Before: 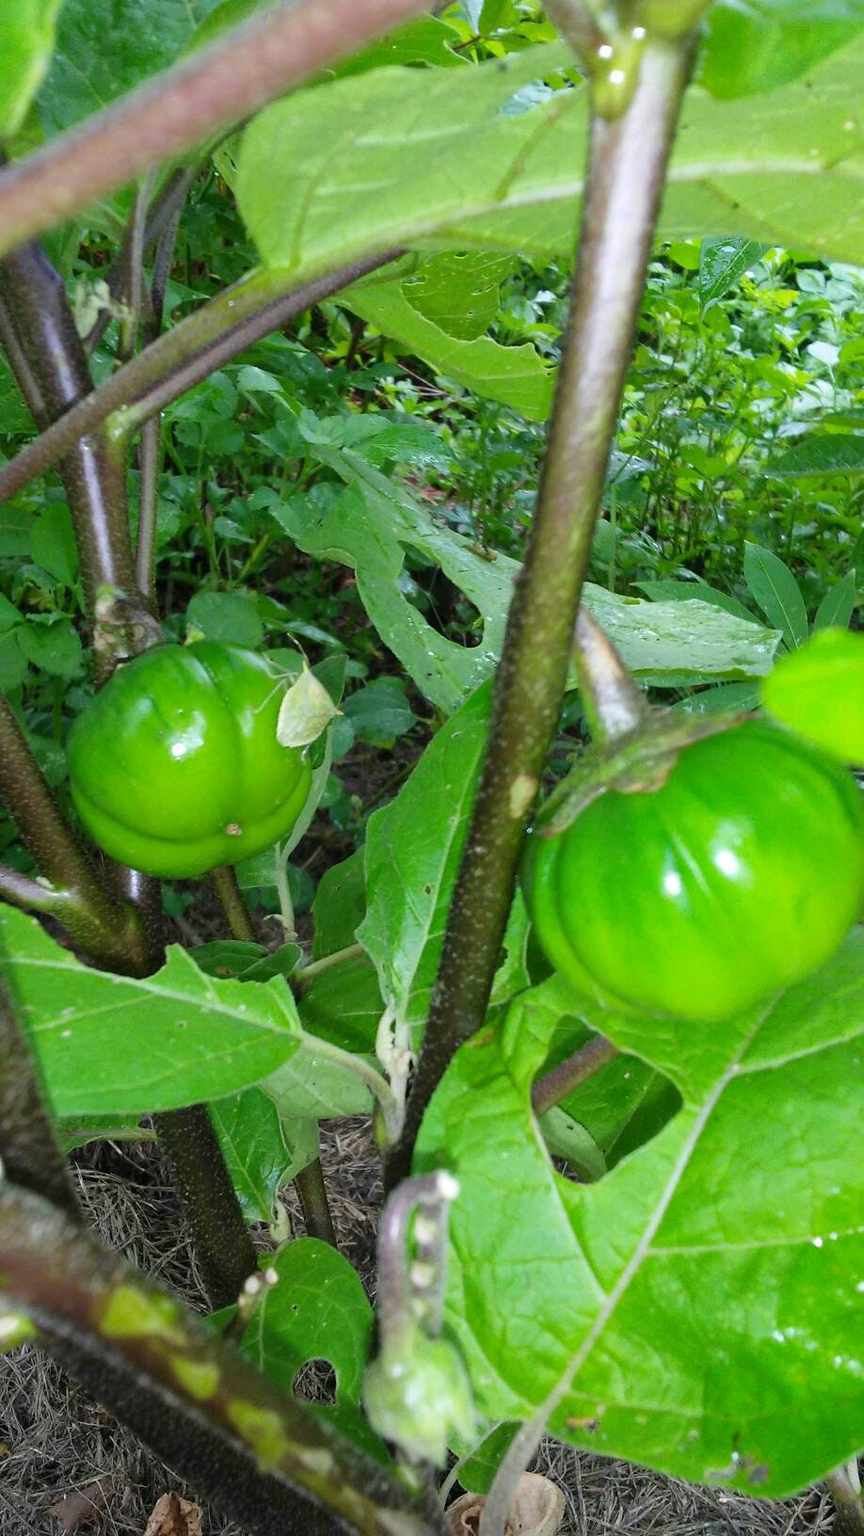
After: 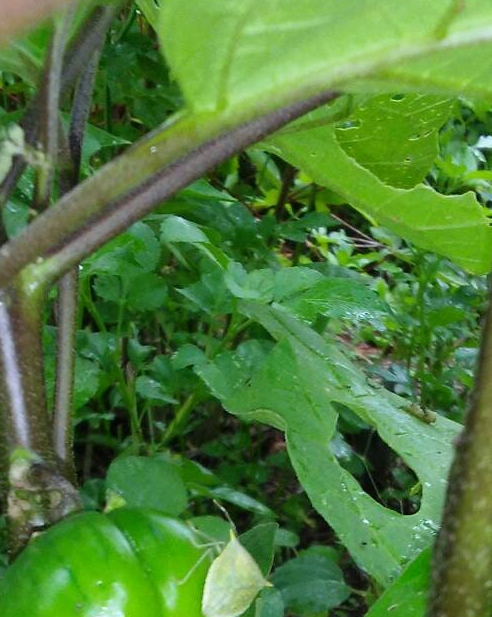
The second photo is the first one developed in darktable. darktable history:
tone equalizer: on, module defaults
white balance: red 0.978, blue 0.999
crop: left 10.121%, top 10.631%, right 36.218%, bottom 51.526%
